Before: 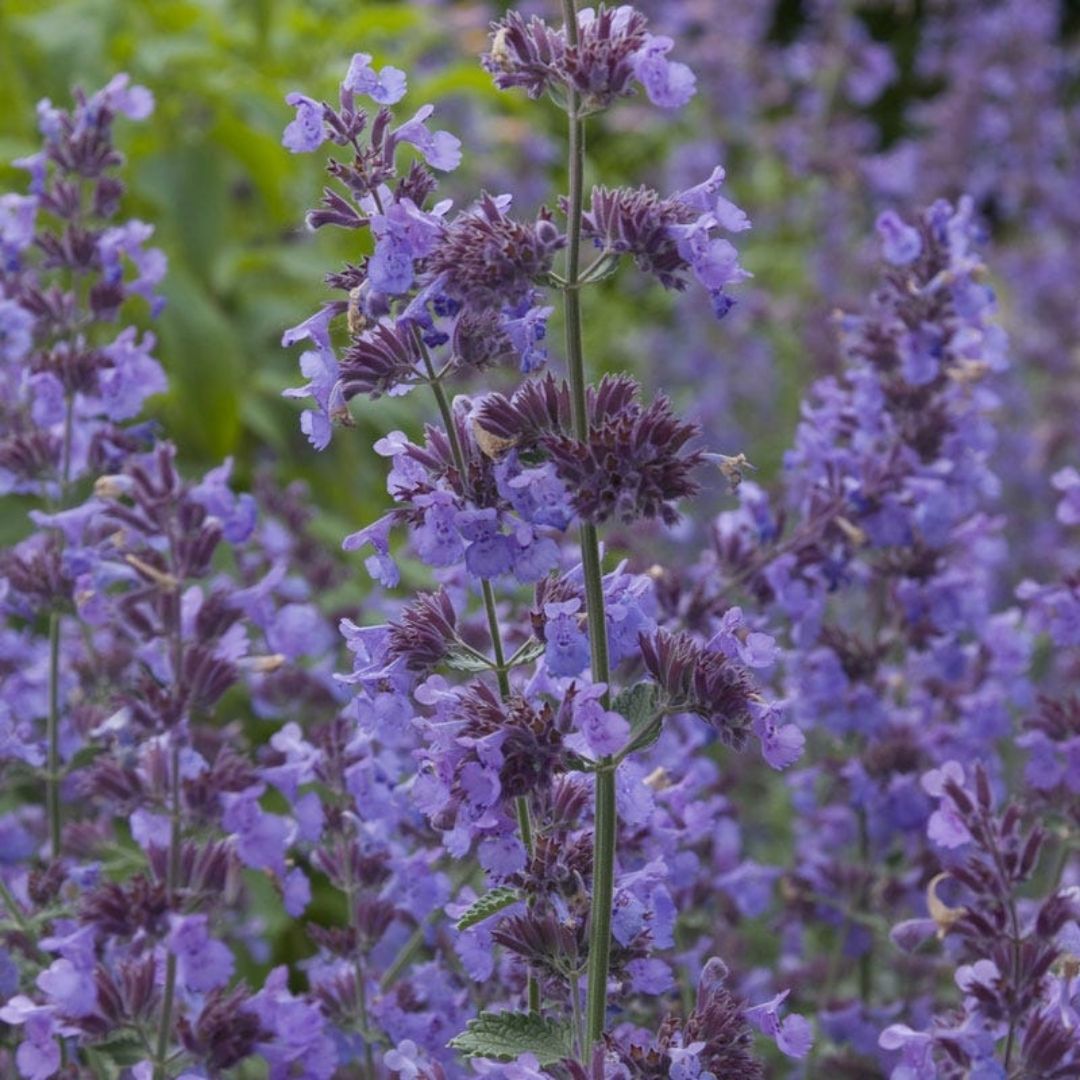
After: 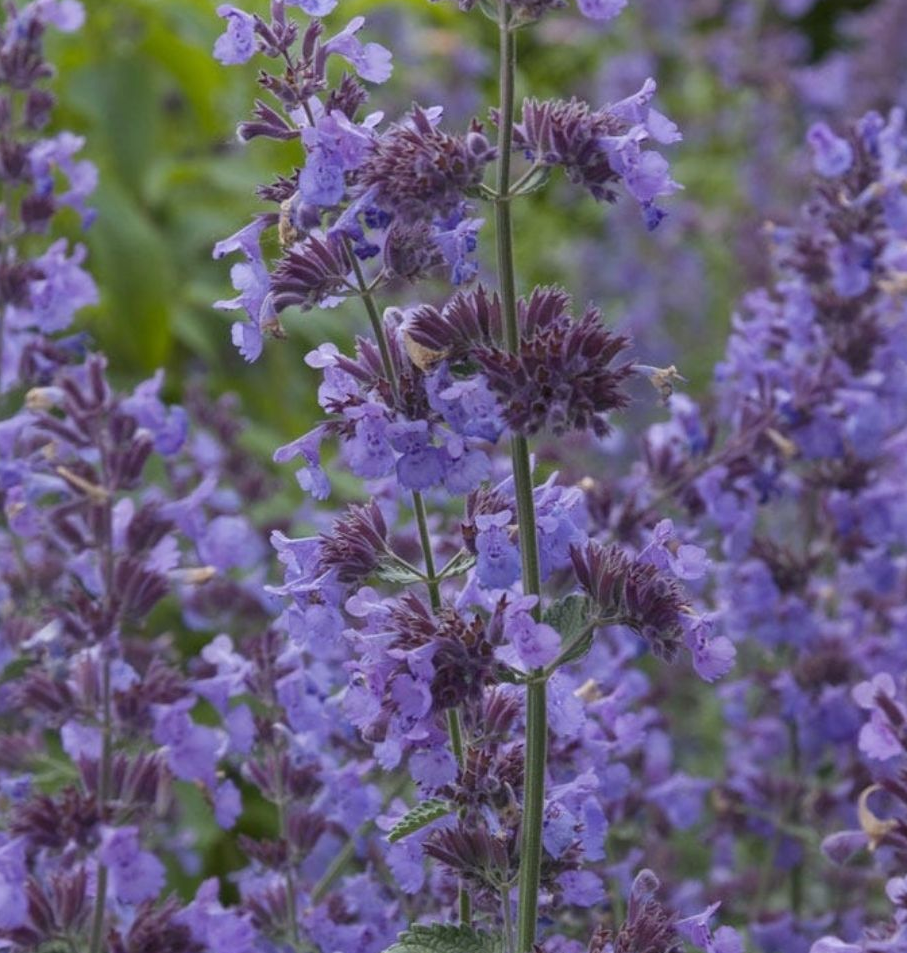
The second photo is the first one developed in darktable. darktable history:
crop: left 6.446%, top 8.188%, right 9.538%, bottom 3.548%
tone equalizer: on, module defaults
